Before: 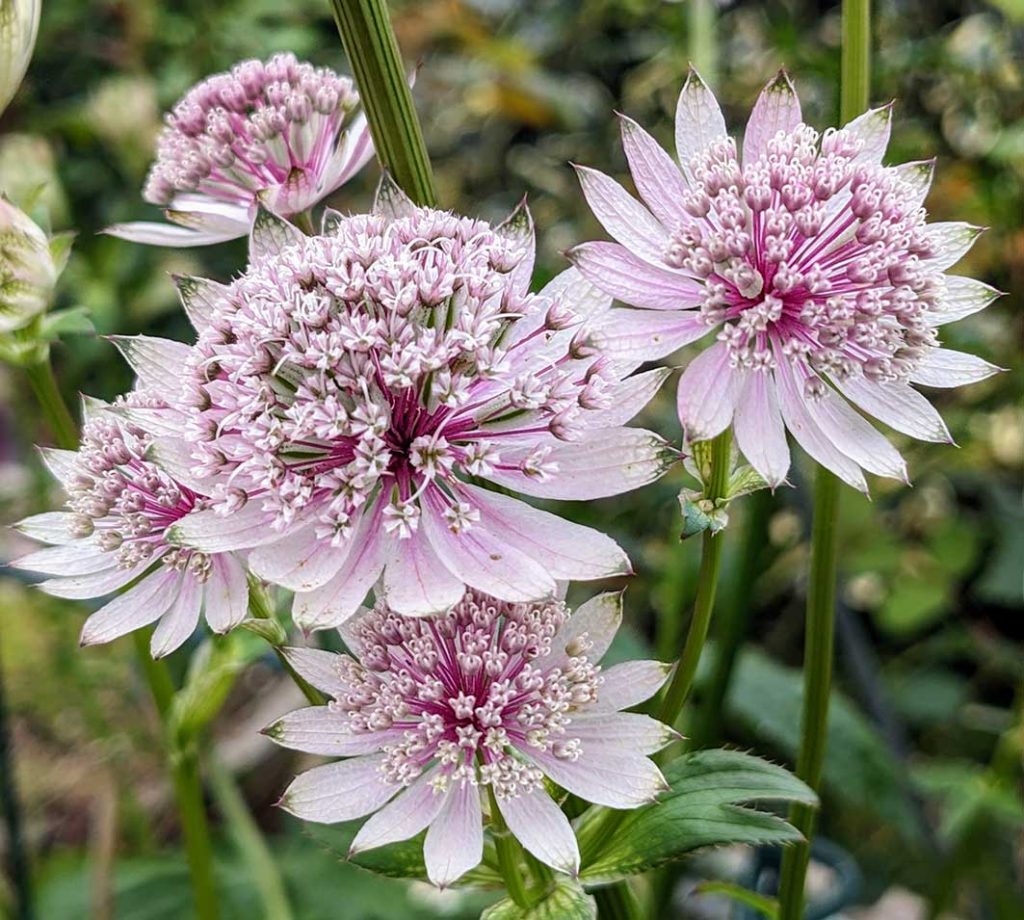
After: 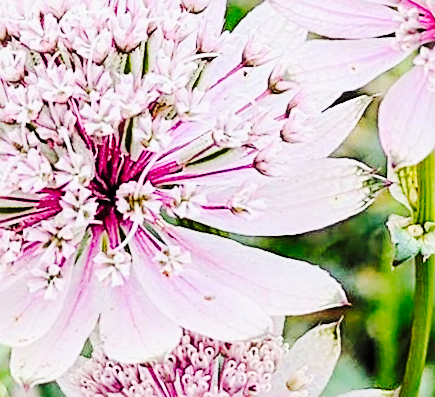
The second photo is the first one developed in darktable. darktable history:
crop: left 30%, top 30%, right 30%, bottom 30%
sharpen: radius 2.767
tone curve: curves: ch0 [(0, 0) (0.003, 0.002) (0.011, 0.008) (0.025, 0.017) (0.044, 0.027) (0.069, 0.037) (0.1, 0.052) (0.136, 0.074) (0.177, 0.11) (0.224, 0.155) (0.277, 0.237) (0.335, 0.34) (0.399, 0.467) (0.468, 0.584) (0.543, 0.683) (0.623, 0.762) (0.709, 0.827) (0.801, 0.888) (0.898, 0.947) (1, 1)], preserve colors none
filmic rgb: black relative exposure -7.65 EV, white relative exposure 4.56 EV, hardness 3.61, color science v6 (2022)
rotate and perspective: rotation -4.25°, automatic cropping off
exposure: exposure 1 EV, compensate highlight preservation false
